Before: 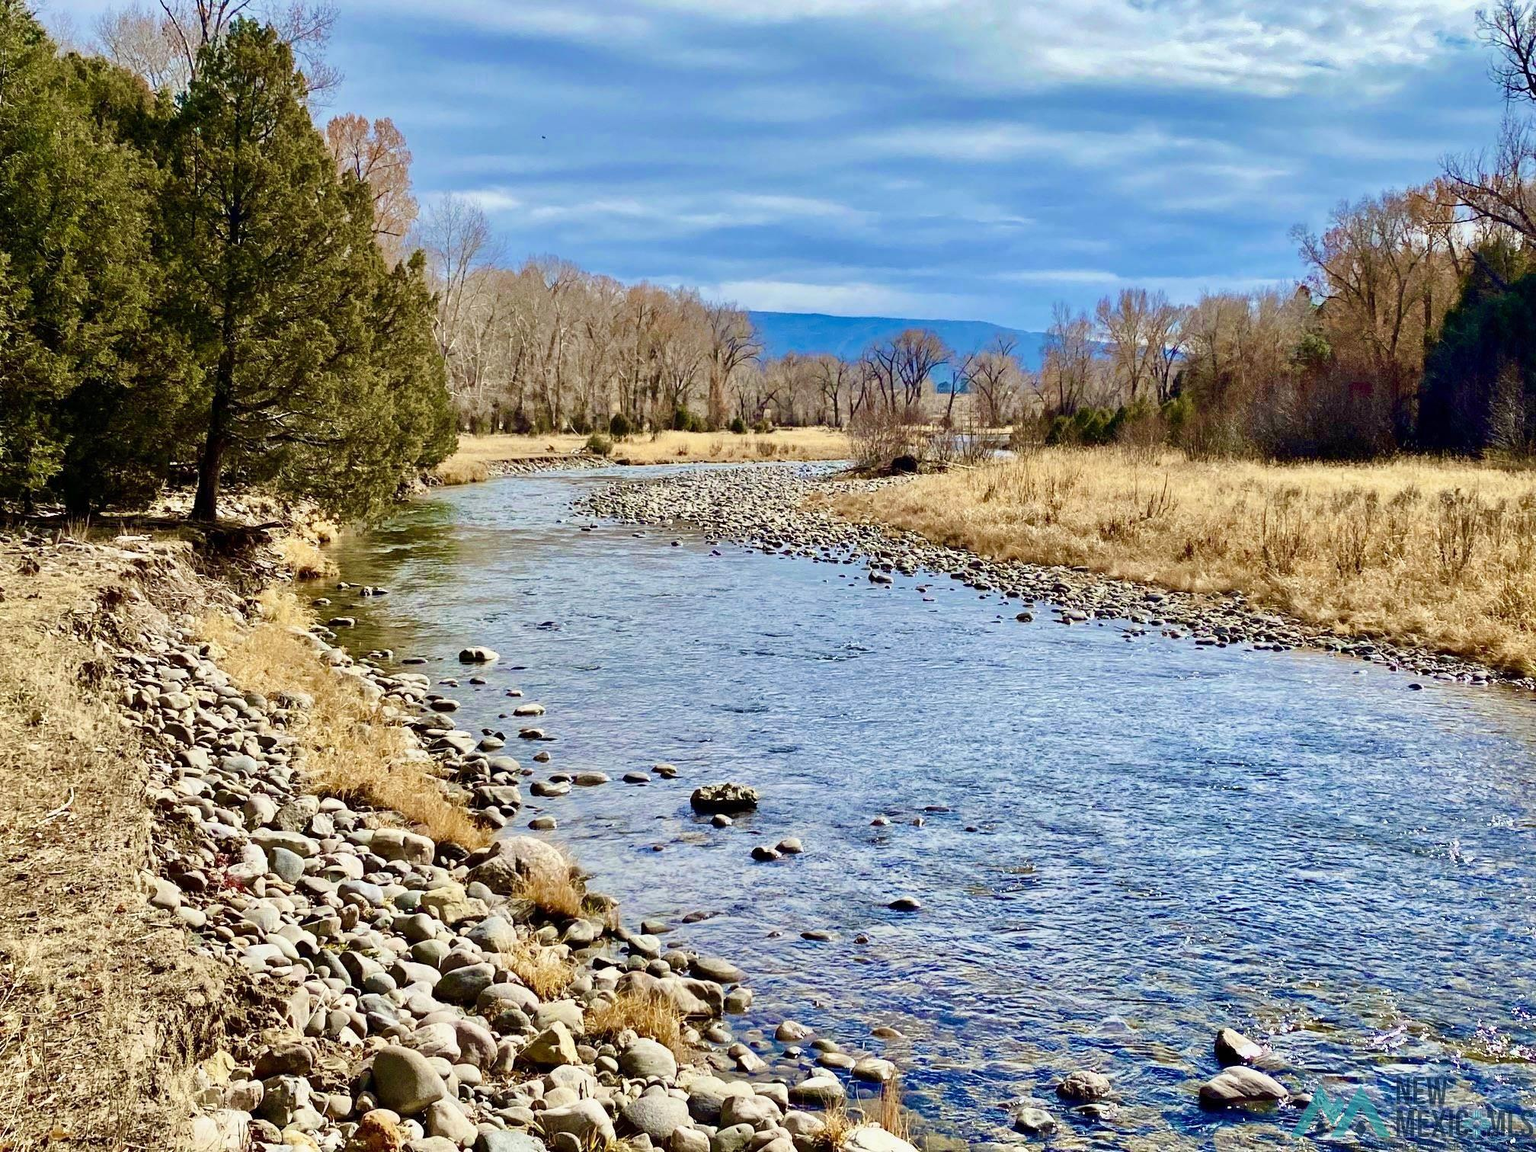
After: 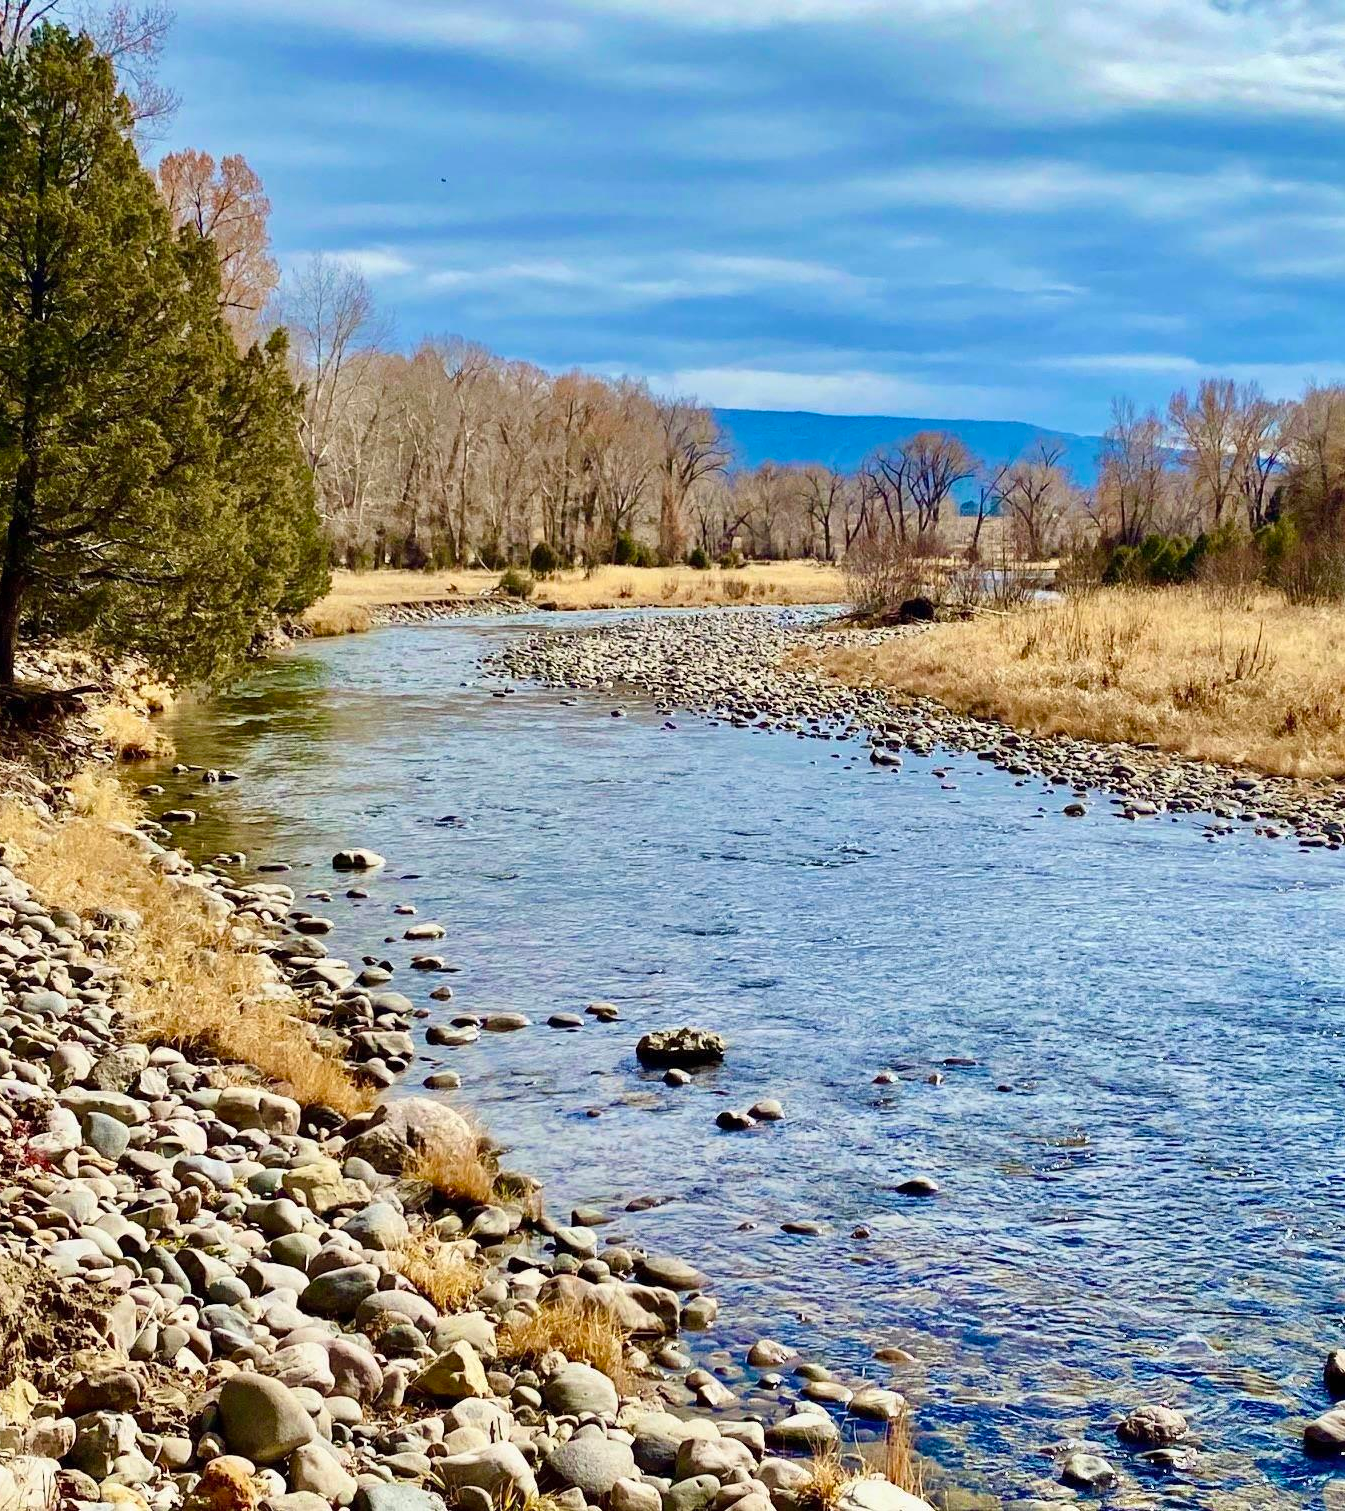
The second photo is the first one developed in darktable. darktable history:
crop and rotate: left 13.41%, right 19.872%
